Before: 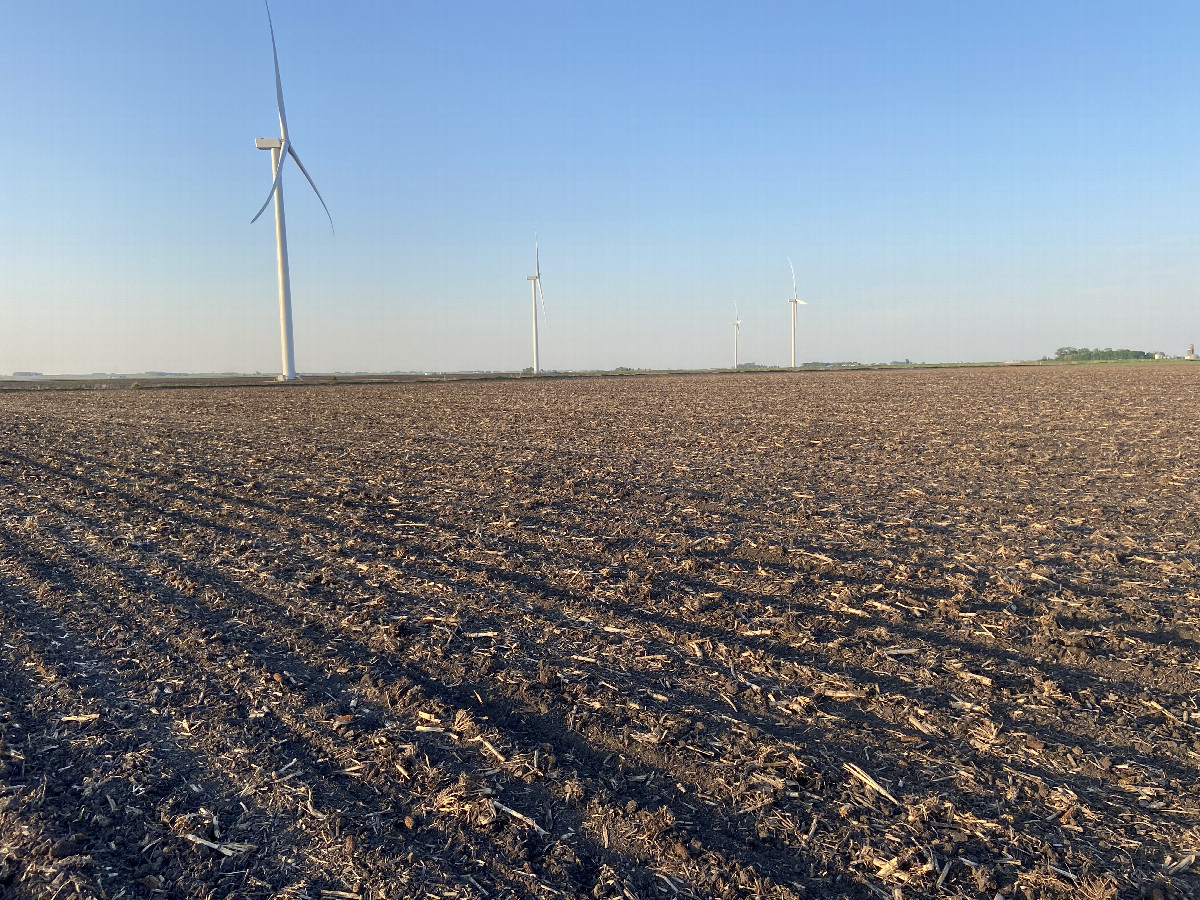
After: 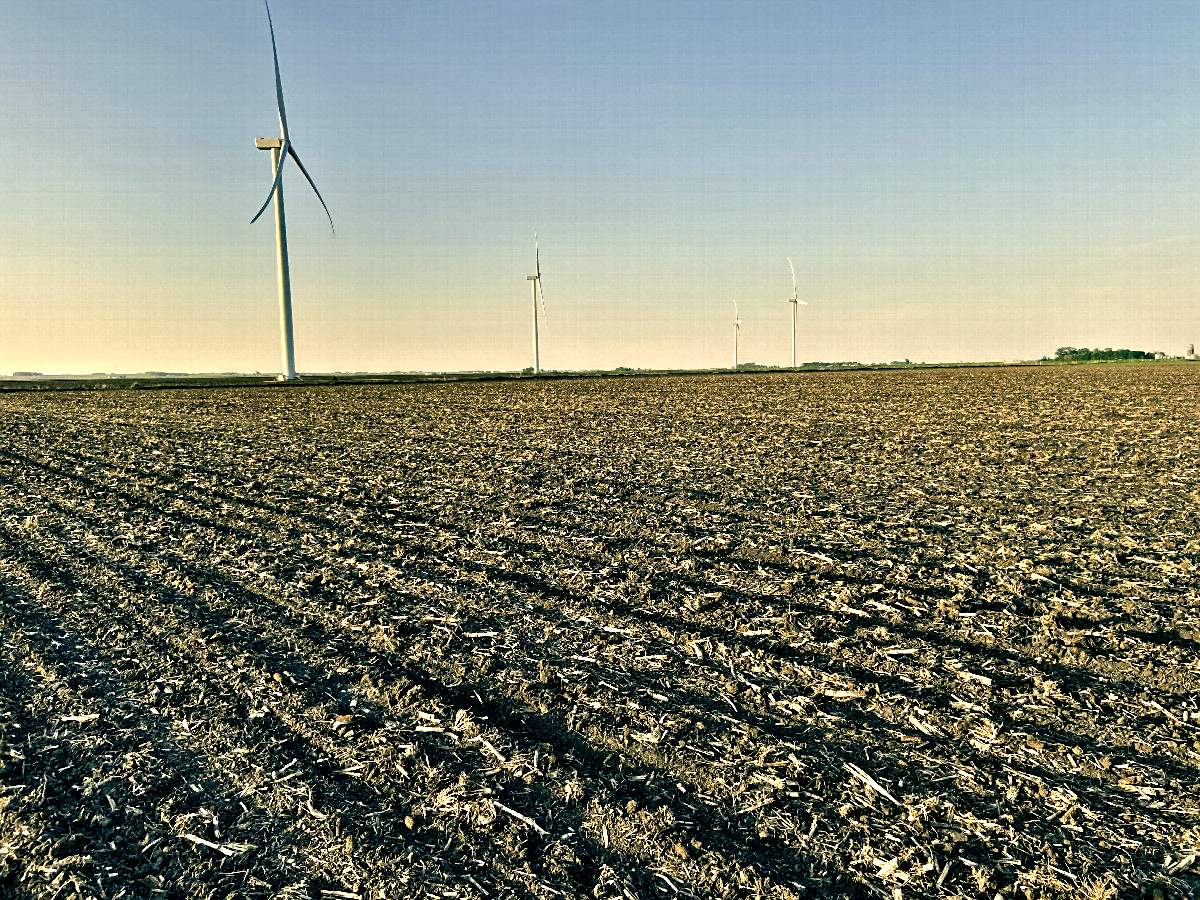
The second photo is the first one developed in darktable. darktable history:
sharpen: radius 0.98, amount 0.612
color correction: highlights a* 5.04, highlights b* 23.75, shadows a* -16.21, shadows b* 4
contrast equalizer: octaves 7, y [[0.48, 0.654, 0.731, 0.706, 0.772, 0.382], [0.55 ×6], [0 ×6], [0 ×6], [0 ×6]]
